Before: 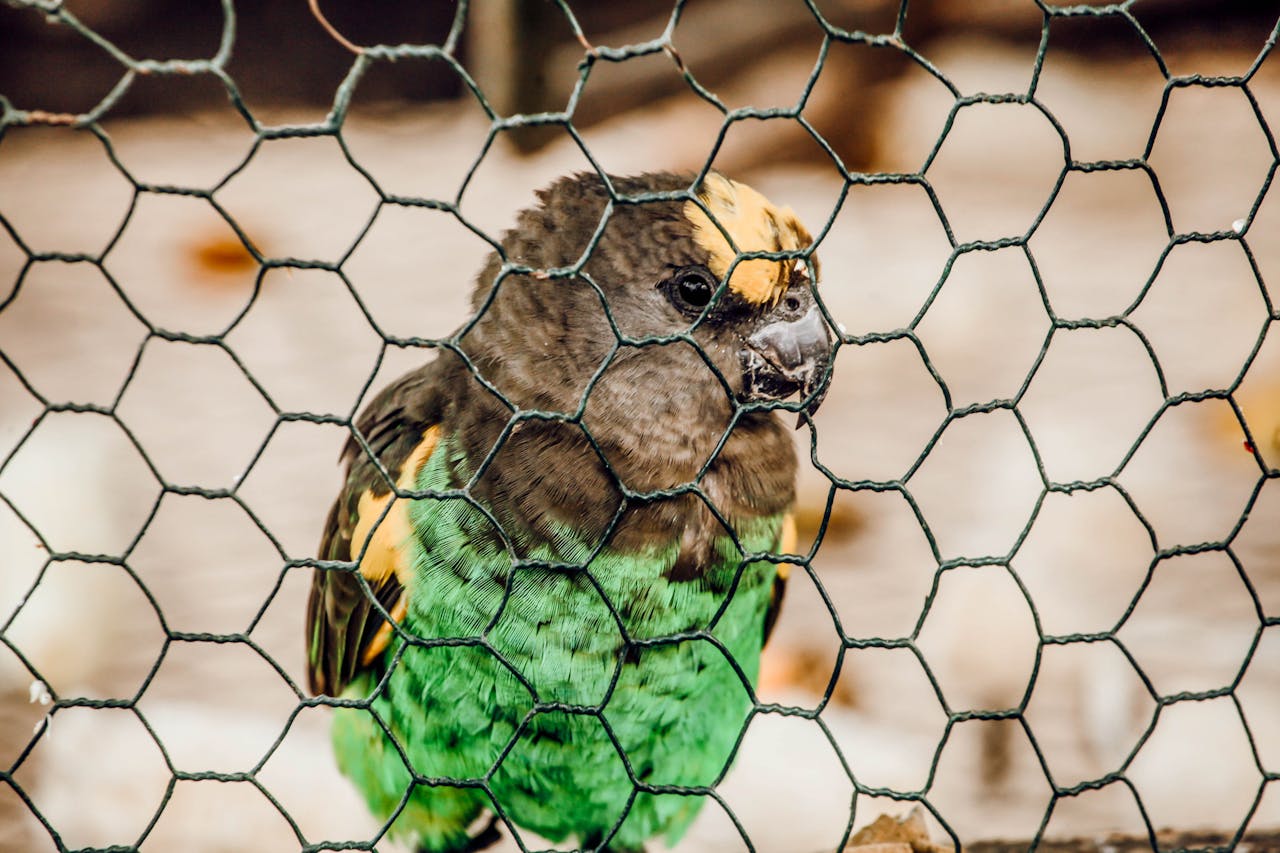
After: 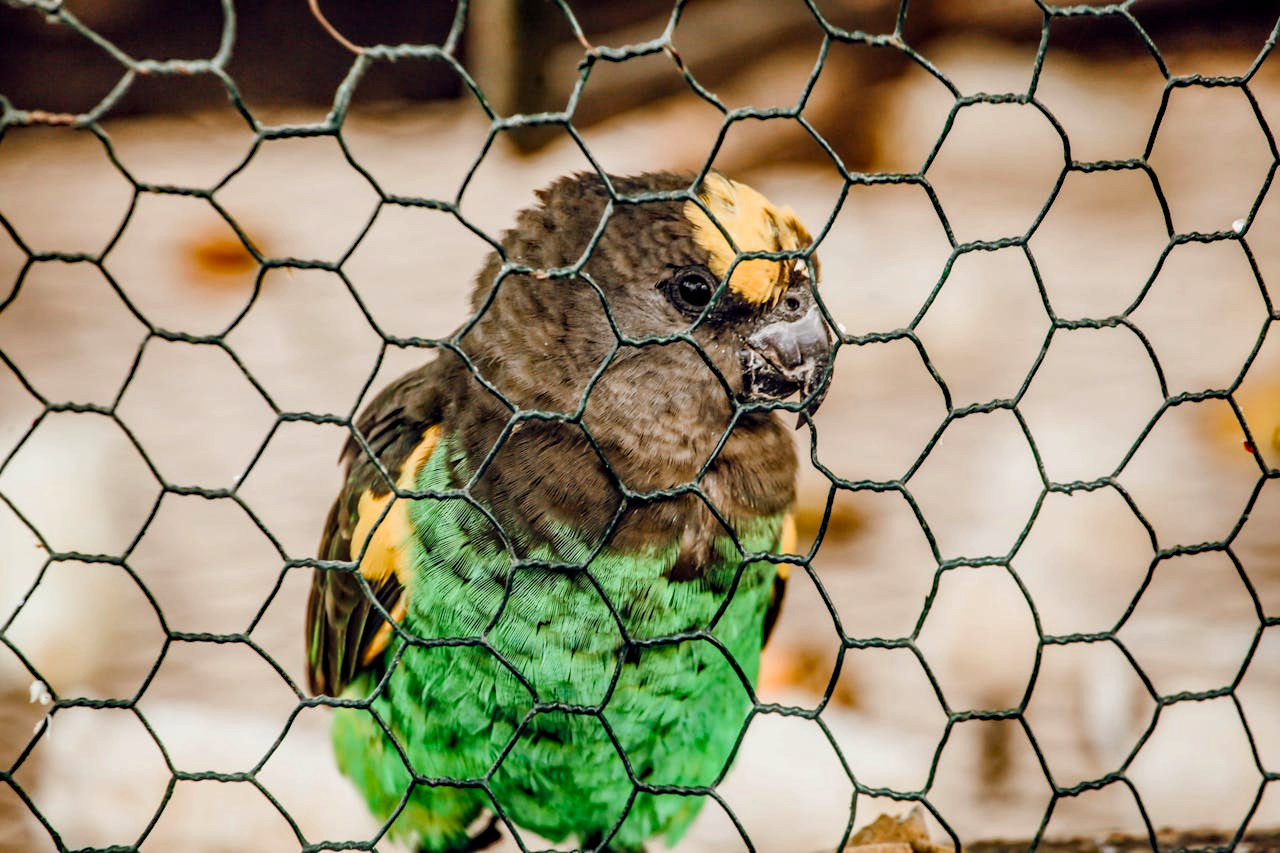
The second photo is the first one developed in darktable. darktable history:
tone curve: curves: ch0 [(0, 0) (0.003, 0.003) (0.011, 0.011) (0.025, 0.025) (0.044, 0.044) (0.069, 0.069) (0.1, 0.099) (0.136, 0.135) (0.177, 0.176) (0.224, 0.223) (0.277, 0.275) (0.335, 0.333) (0.399, 0.396) (0.468, 0.465) (0.543, 0.541) (0.623, 0.622) (0.709, 0.708) (0.801, 0.8) (0.898, 0.897) (1, 1)], preserve colors none
haze removal: strength 0.39, distance 0.221, compatibility mode true, adaptive false
